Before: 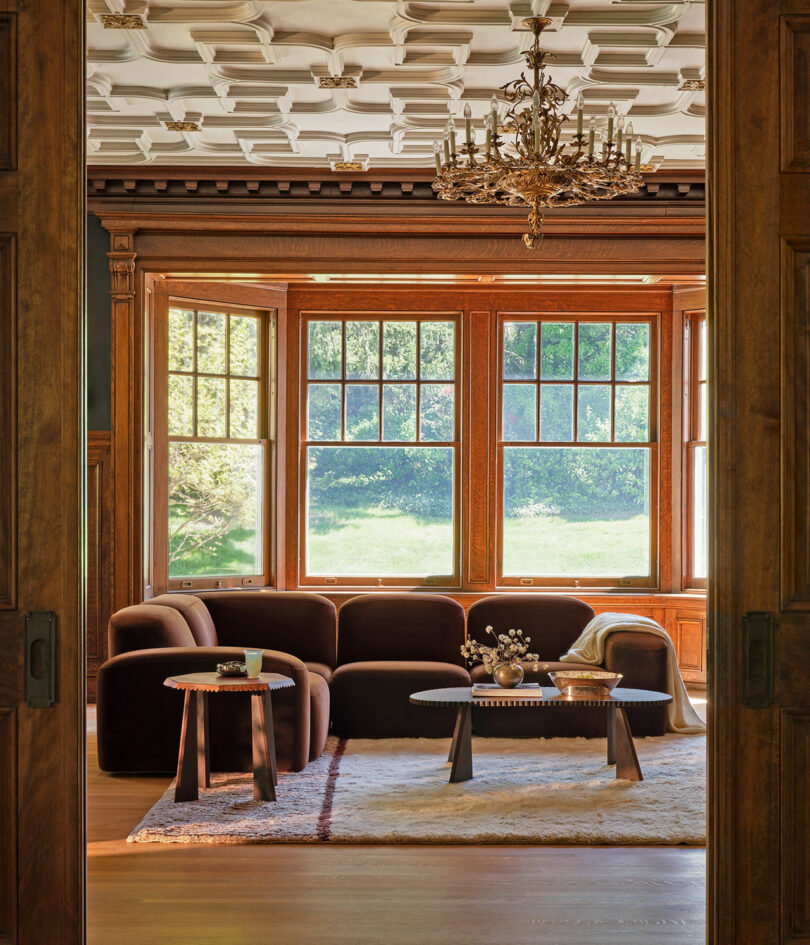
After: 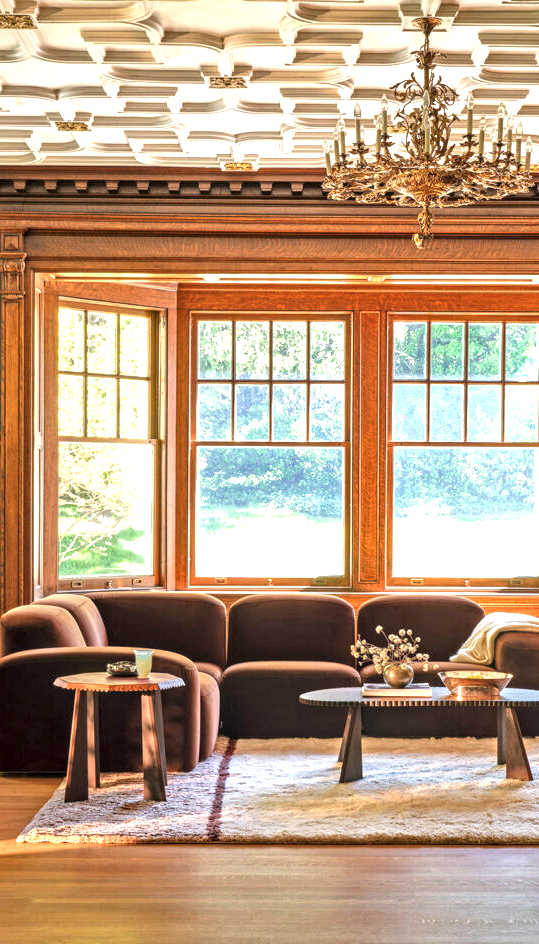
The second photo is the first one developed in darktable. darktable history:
exposure: black level correction 0, exposure 1.101 EV, compensate exposure bias true, compensate highlight preservation false
crop and rotate: left 13.623%, right 19.721%
local contrast: detail 130%
